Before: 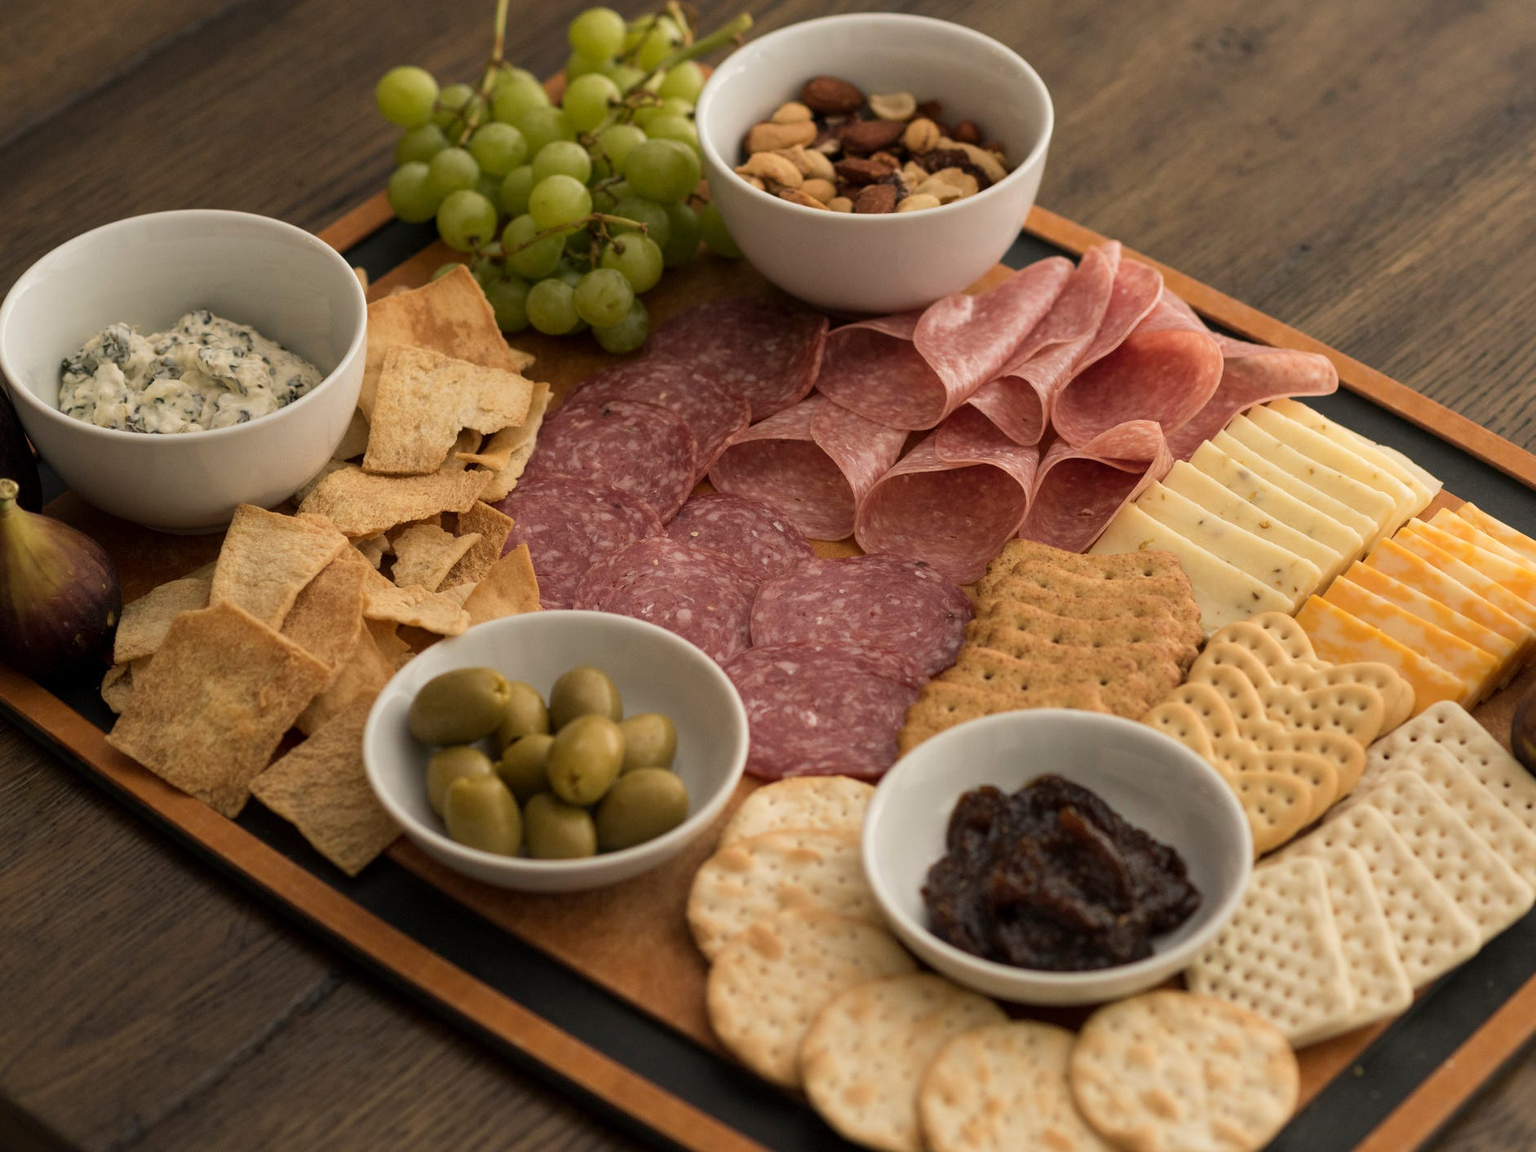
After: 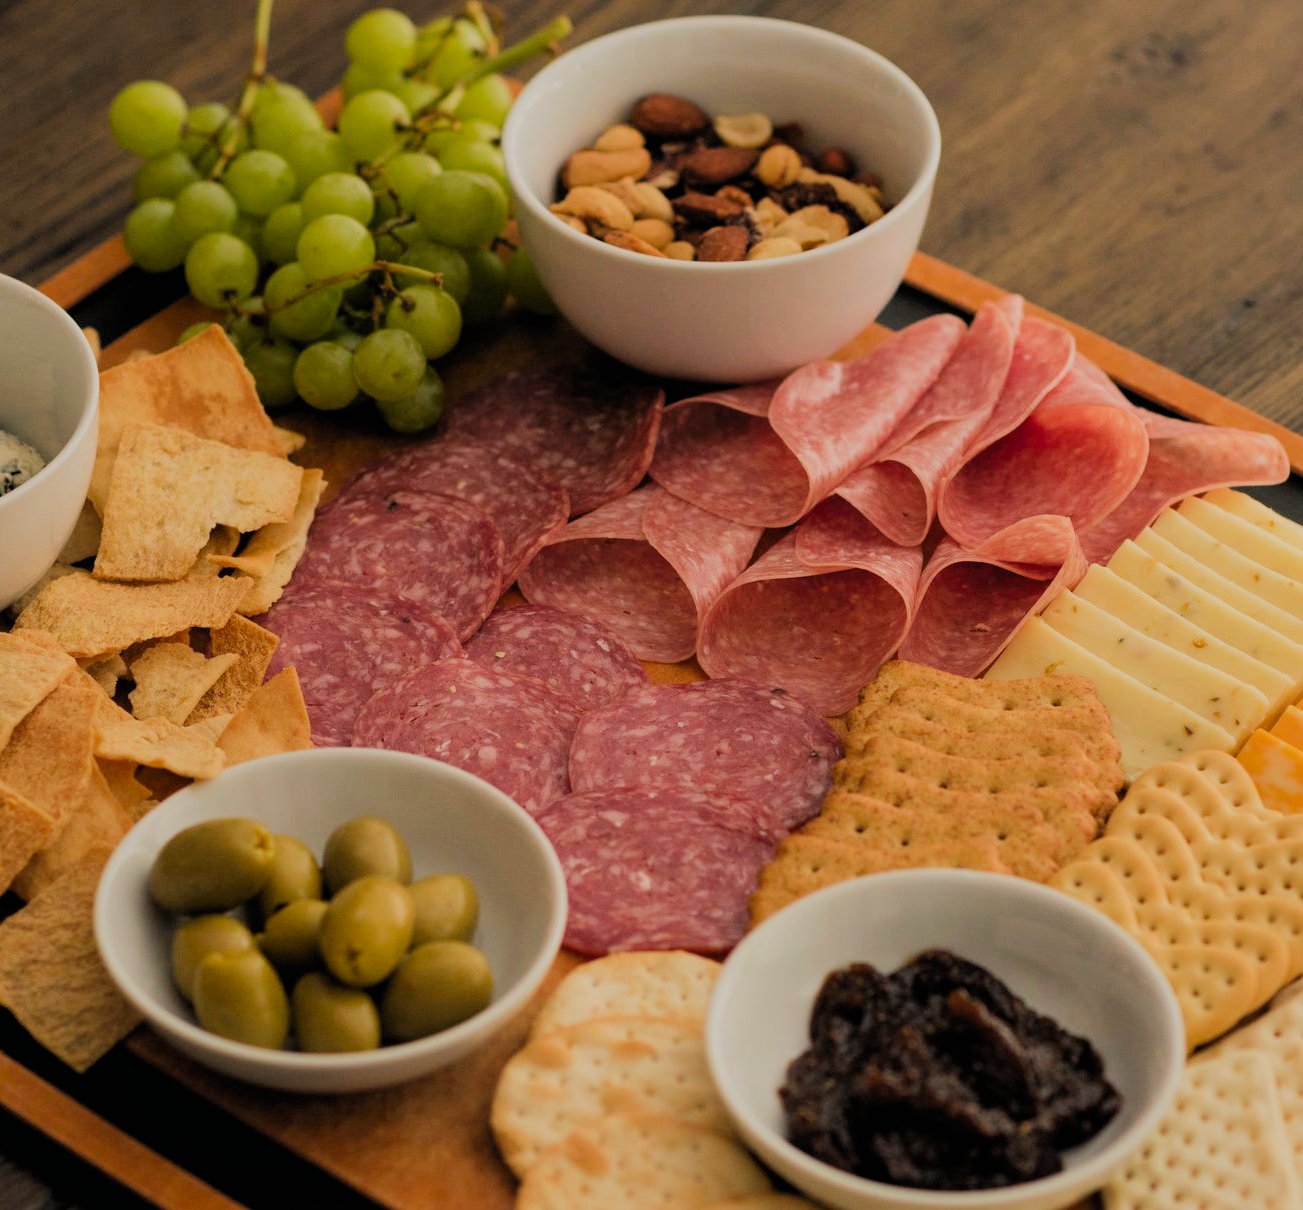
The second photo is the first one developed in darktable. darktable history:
exposure: exposure 0.222 EV, compensate highlight preservation false
crop: left 18.674%, right 12.087%, bottom 14.294%
color correction: highlights b* -0.045, saturation 1.35
filmic rgb: black relative exposure -6.06 EV, white relative exposure 6.96 EV, hardness 2.28, color science v4 (2020)
